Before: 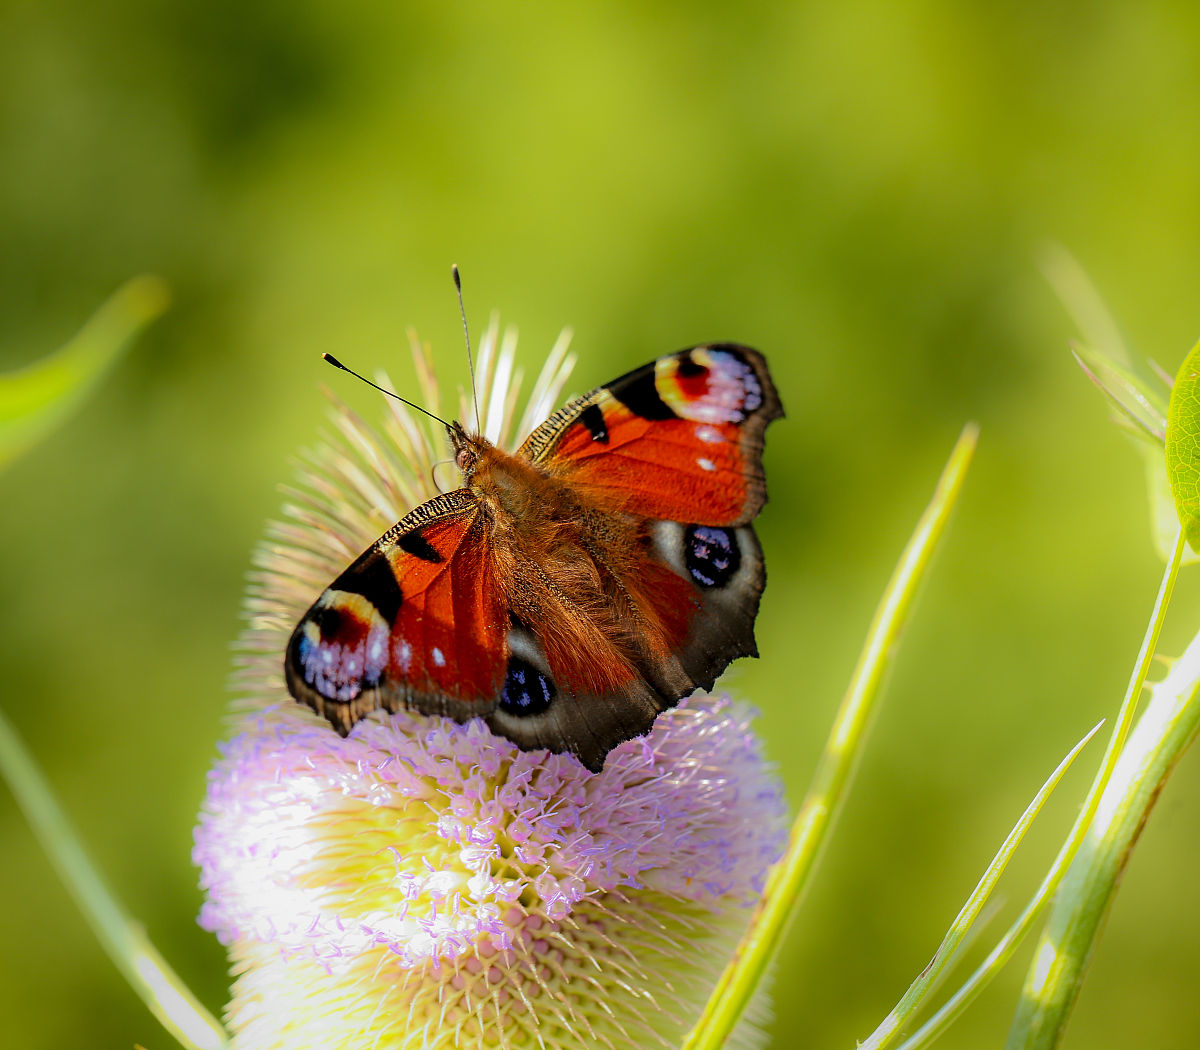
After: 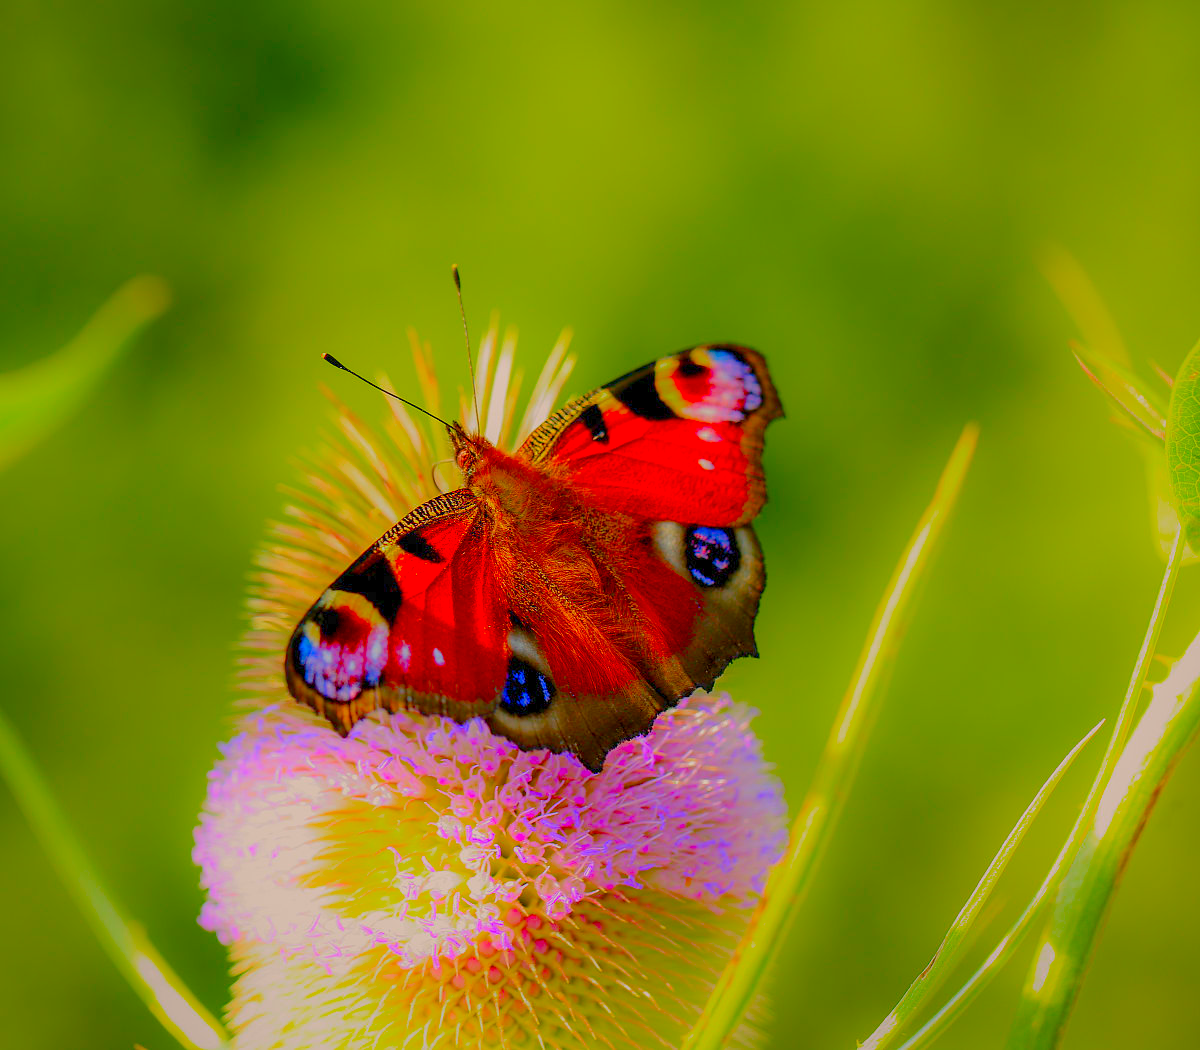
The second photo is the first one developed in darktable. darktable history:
tone equalizer: on, module defaults
color balance rgb: highlights gain › chroma 2.91%, highlights gain › hue 60.51°, perceptual saturation grading › global saturation 0.457%, perceptual saturation grading › mid-tones 6.107%, perceptual saturation grading › shadows 71.507%, contrast -29.889%
color correction: highlights b* -0.016, saturation 1.8
